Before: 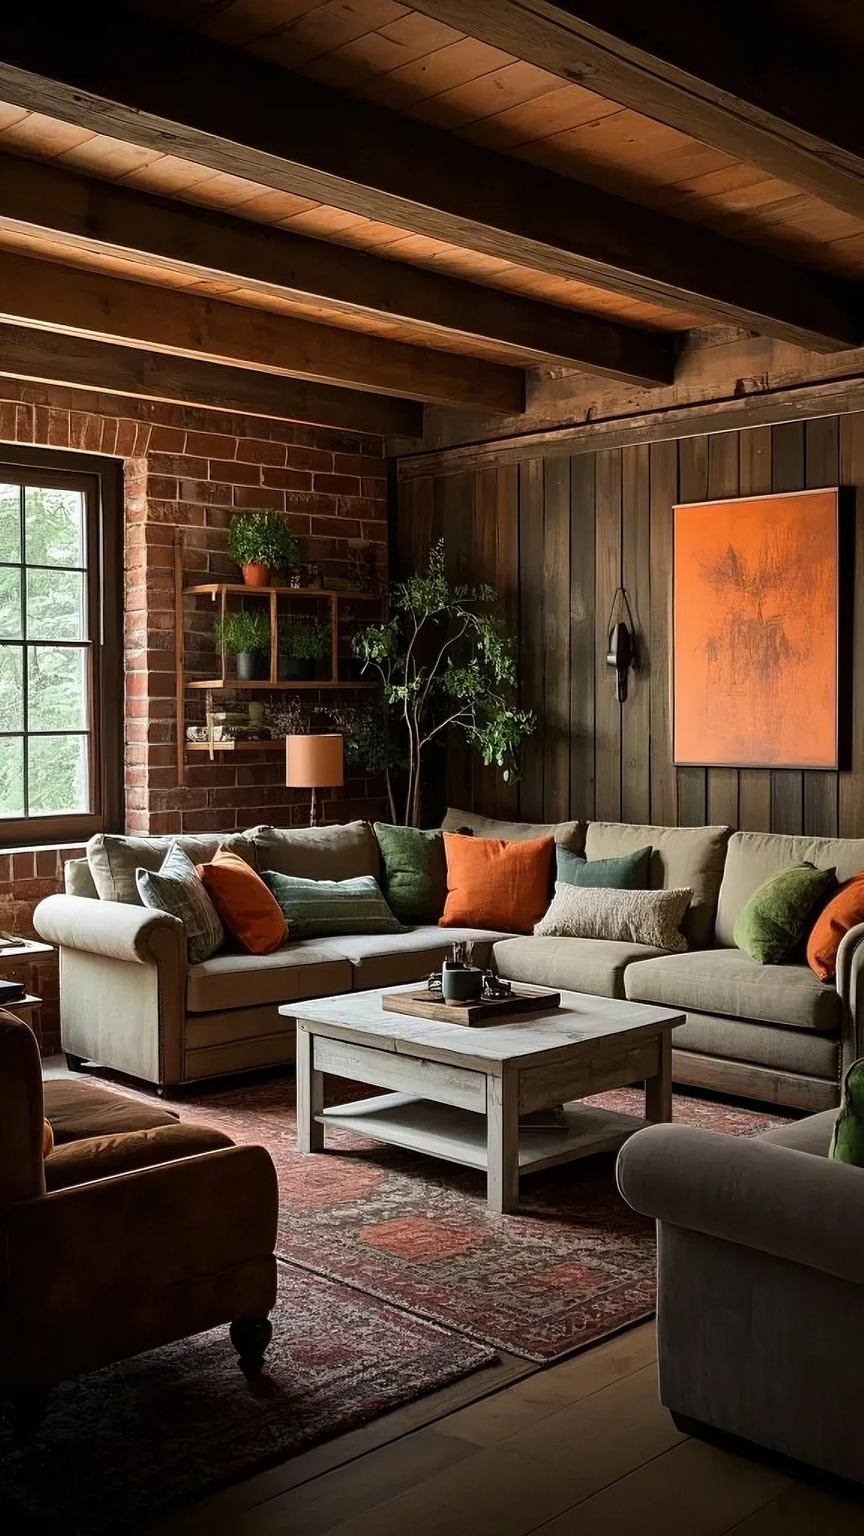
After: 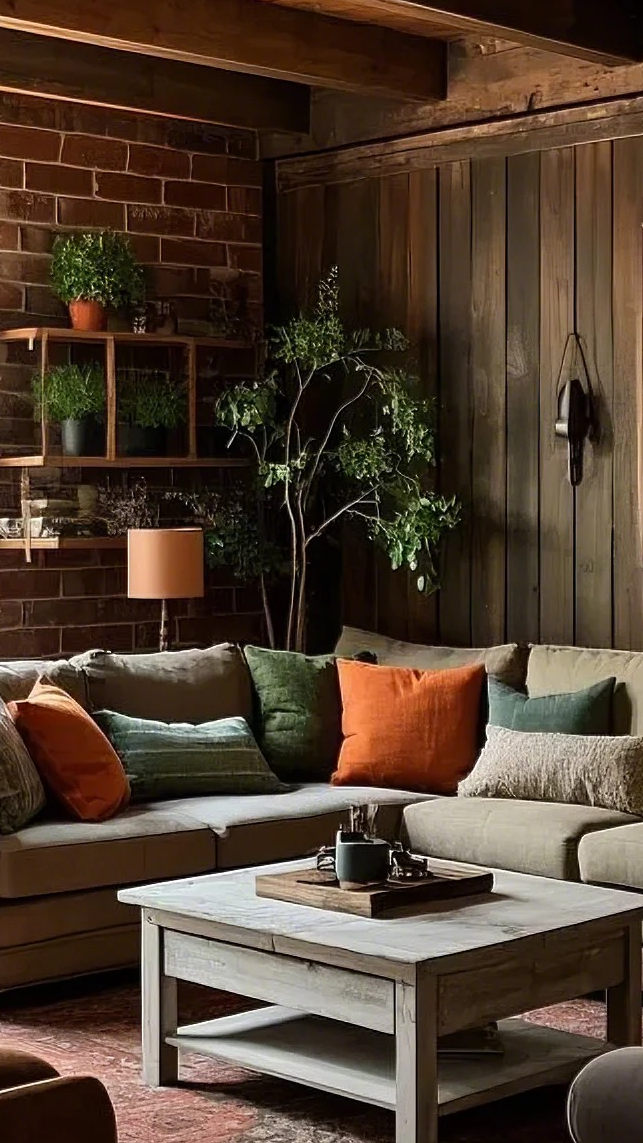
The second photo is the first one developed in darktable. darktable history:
white balance: emerald 1
crop and rotate: left 22.13%, top 22.054%, right 22.026%, bottom 22.102%
